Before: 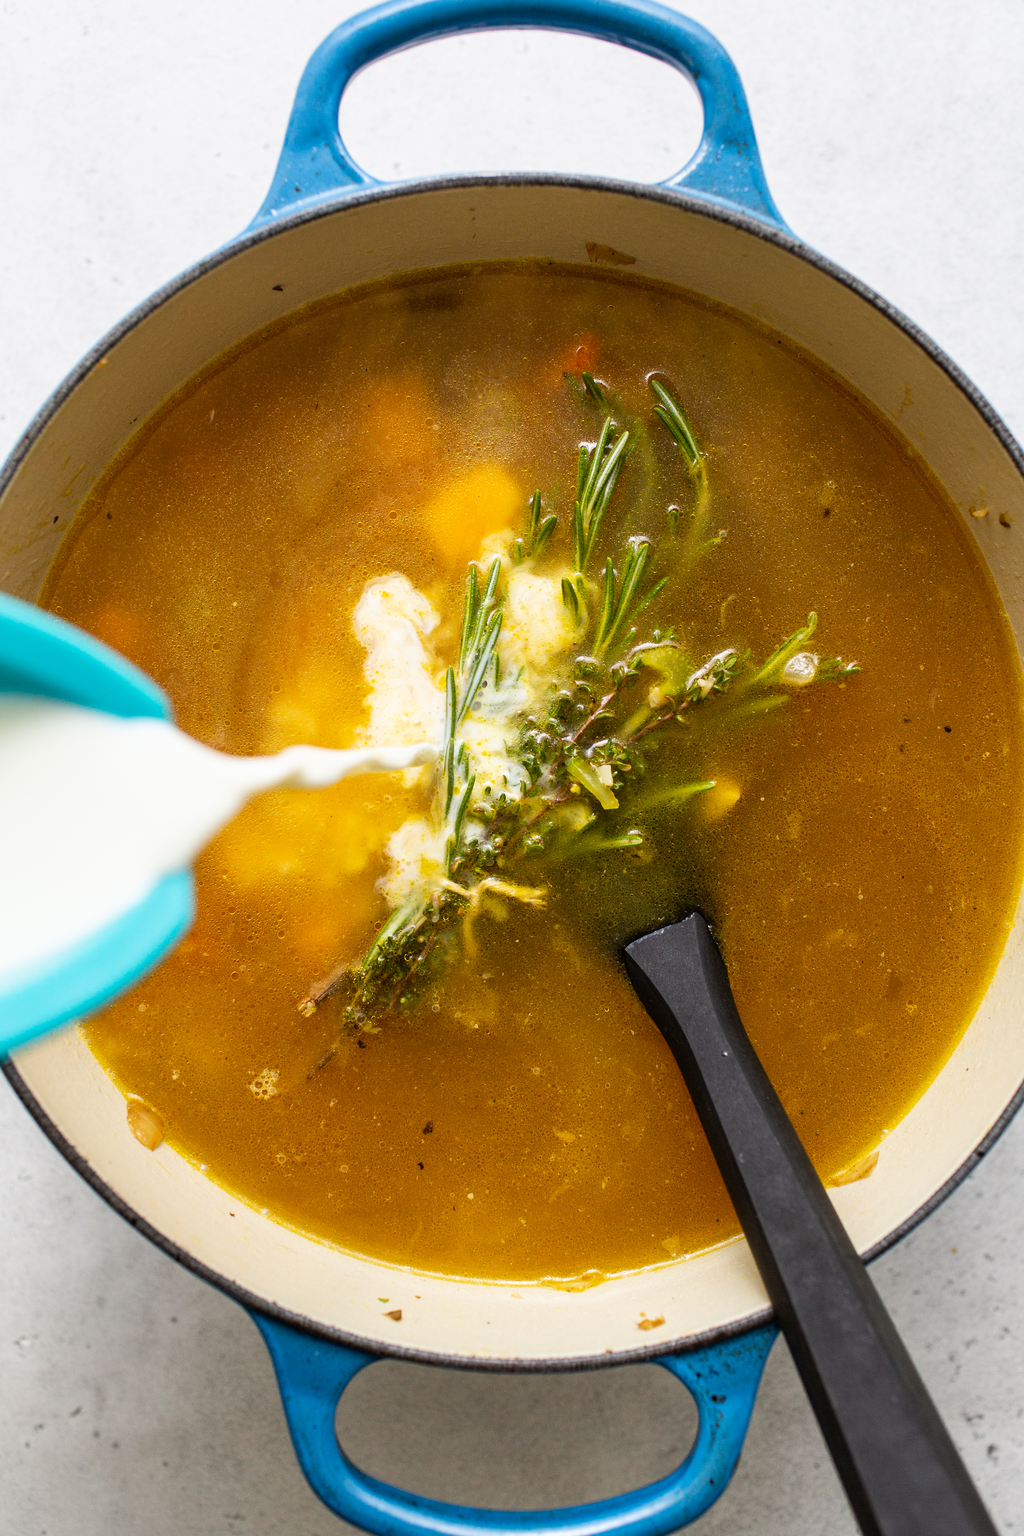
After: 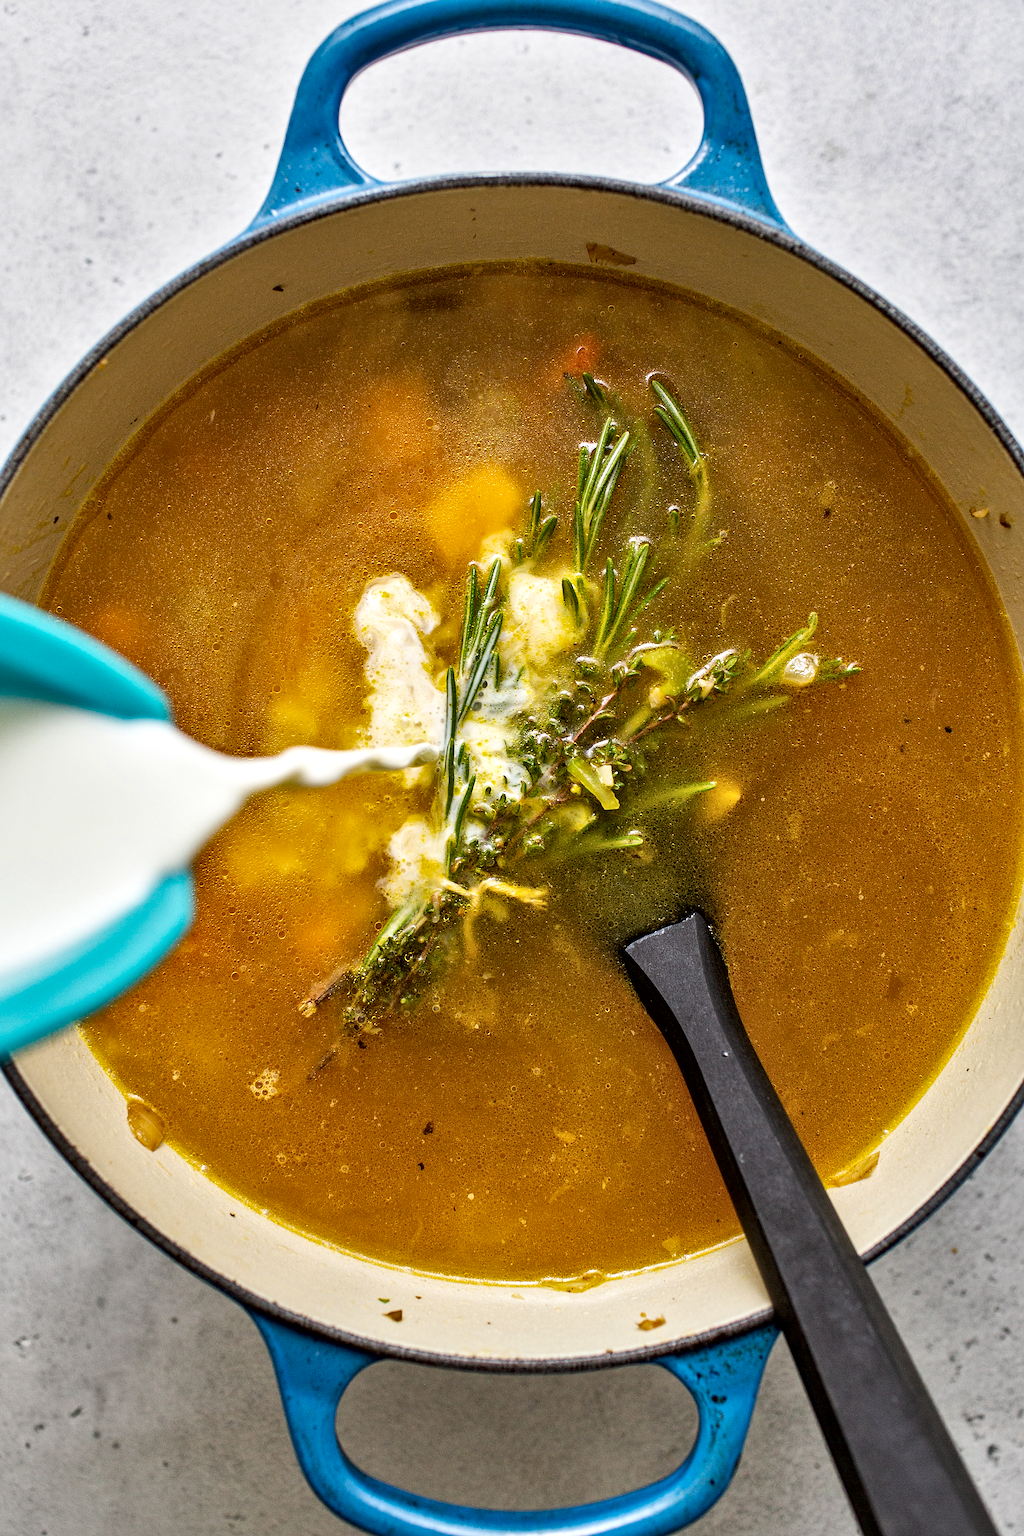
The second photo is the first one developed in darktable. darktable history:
contrast equalizer: octaves 7, y [[0.526, 0.53, 0.532, 0.532, 0.53, 0.525], [0.5 ×6], [0.5 ×6], [0 ×6], [0 ×6]]
haze removal: compatibility mode true, adaptive false
local contrast: mode bilateral grid, contrast 20, coarseness 51, detail 121%, midtone range 0.2
shadows and highlights: radius 117.62, shadows 42.16, highlights -61.99, soften with gaussian
sharpen: on, module defaults
